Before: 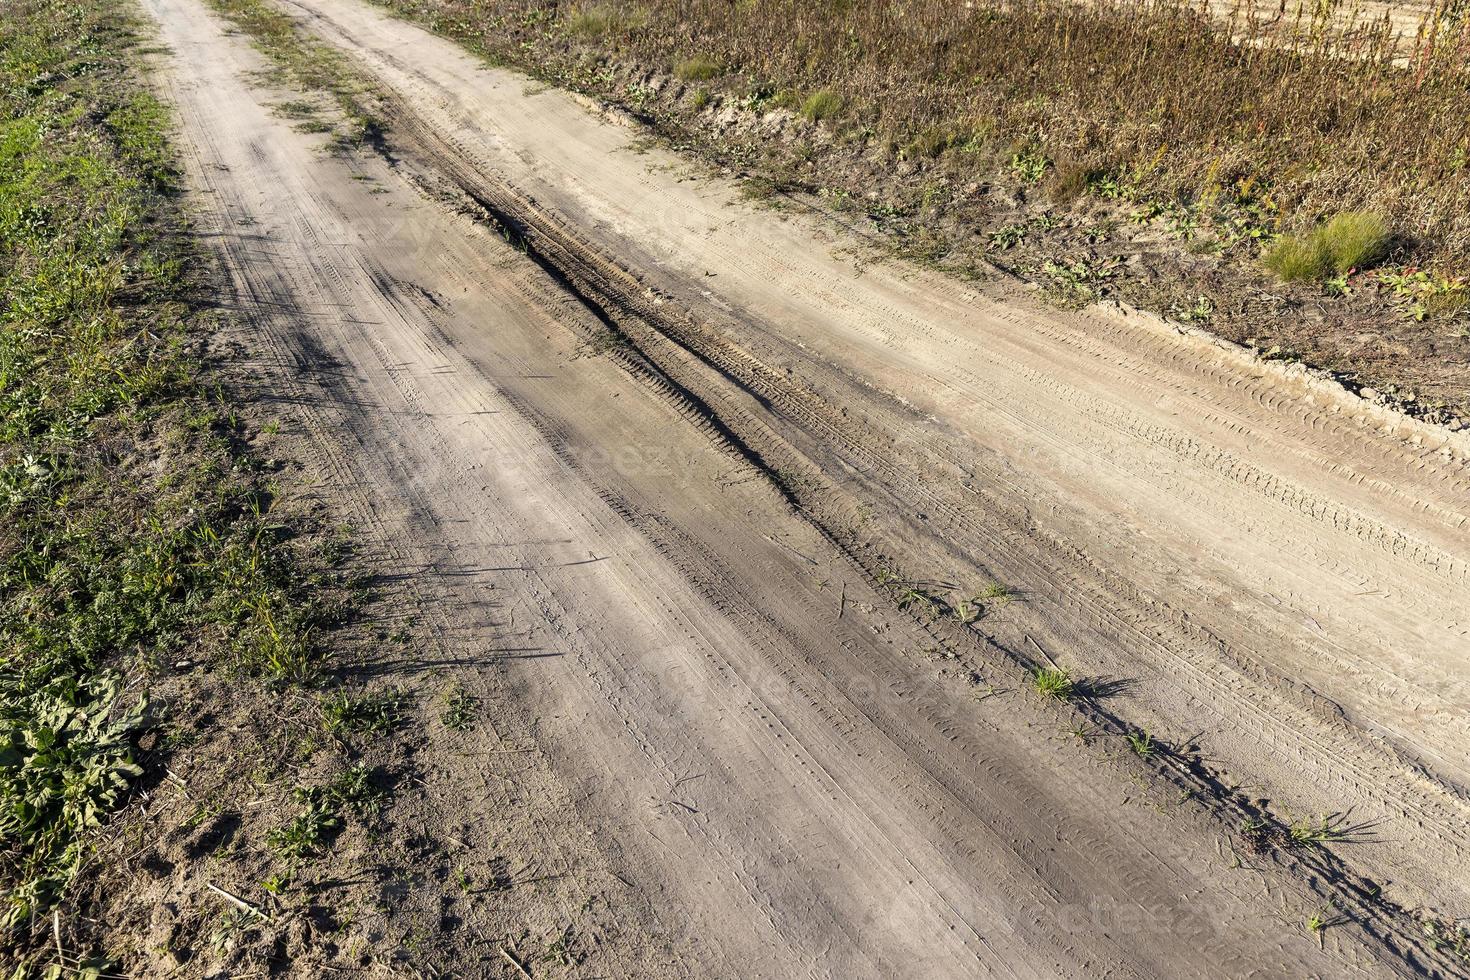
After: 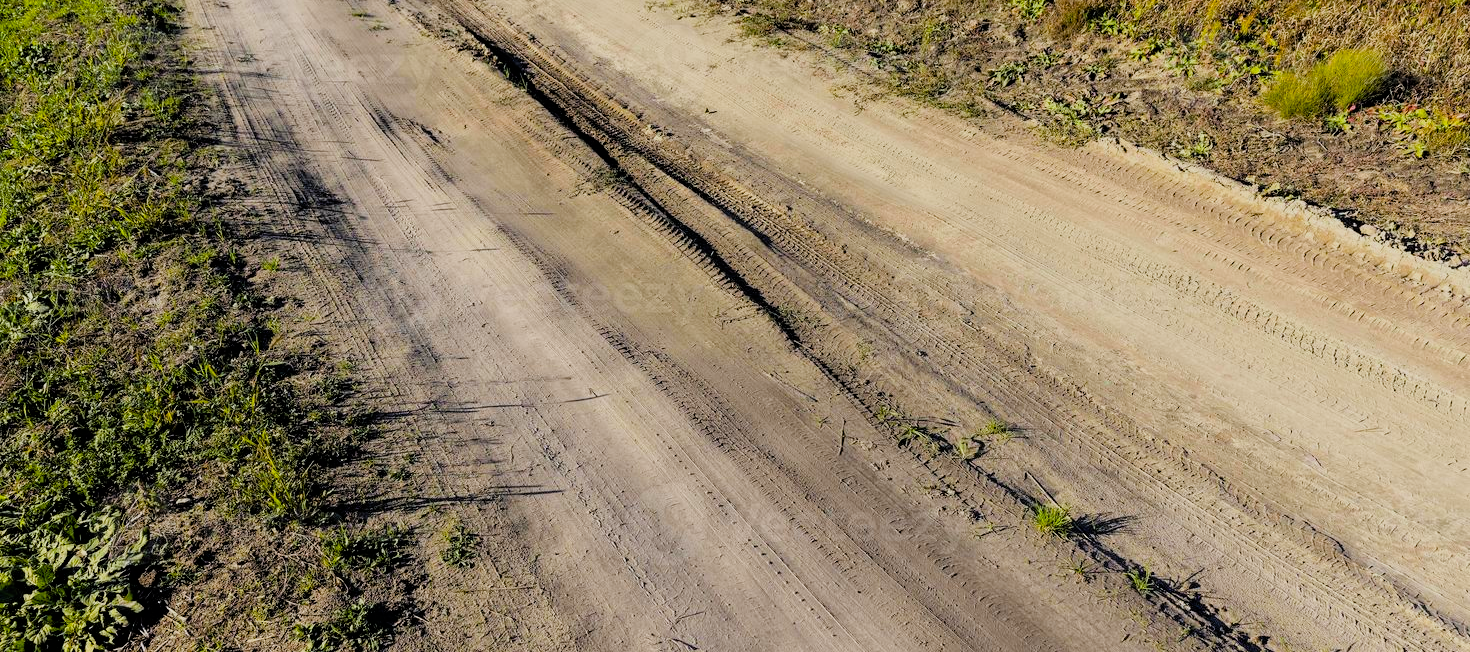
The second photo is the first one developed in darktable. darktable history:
filmic rgb: black relative exposure -4.88 EV, hardness 2.82
tone equalizer: on, module defaults
crop: top 16.727%, bottom 16.727%
tone curve: color space Lab, independent channels, preserve colors none
color balance rgb: linear chroma grading › global chroma 15%, perceptual saturation grading › global saturation 30%
